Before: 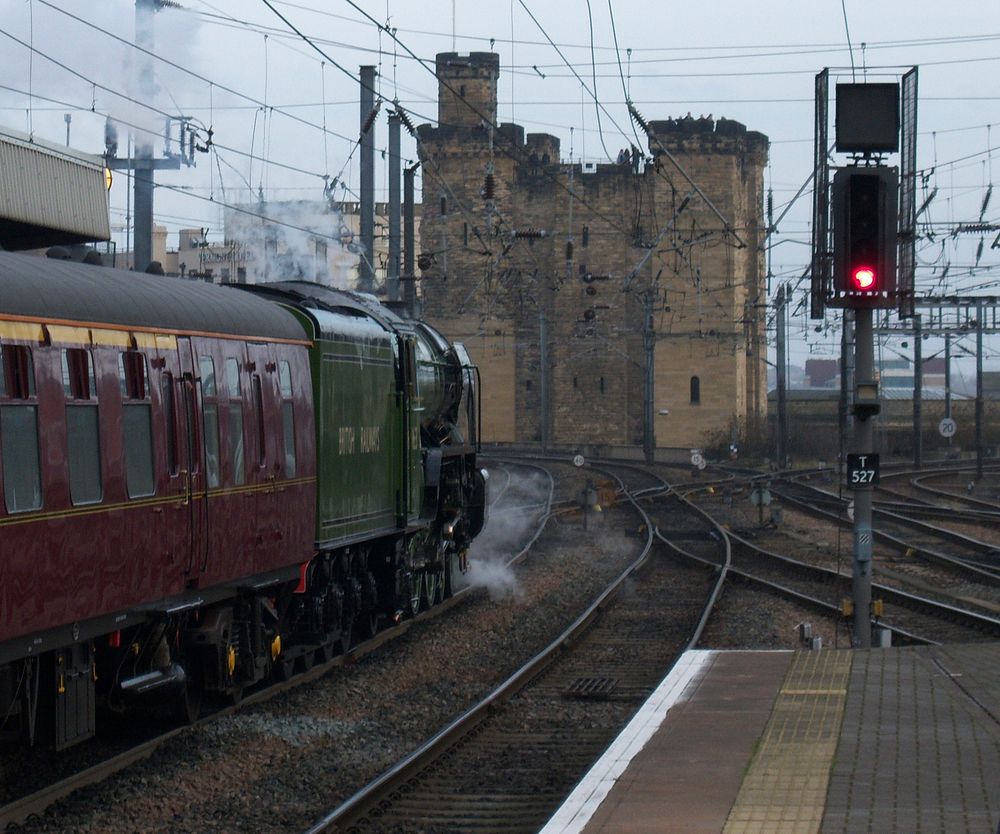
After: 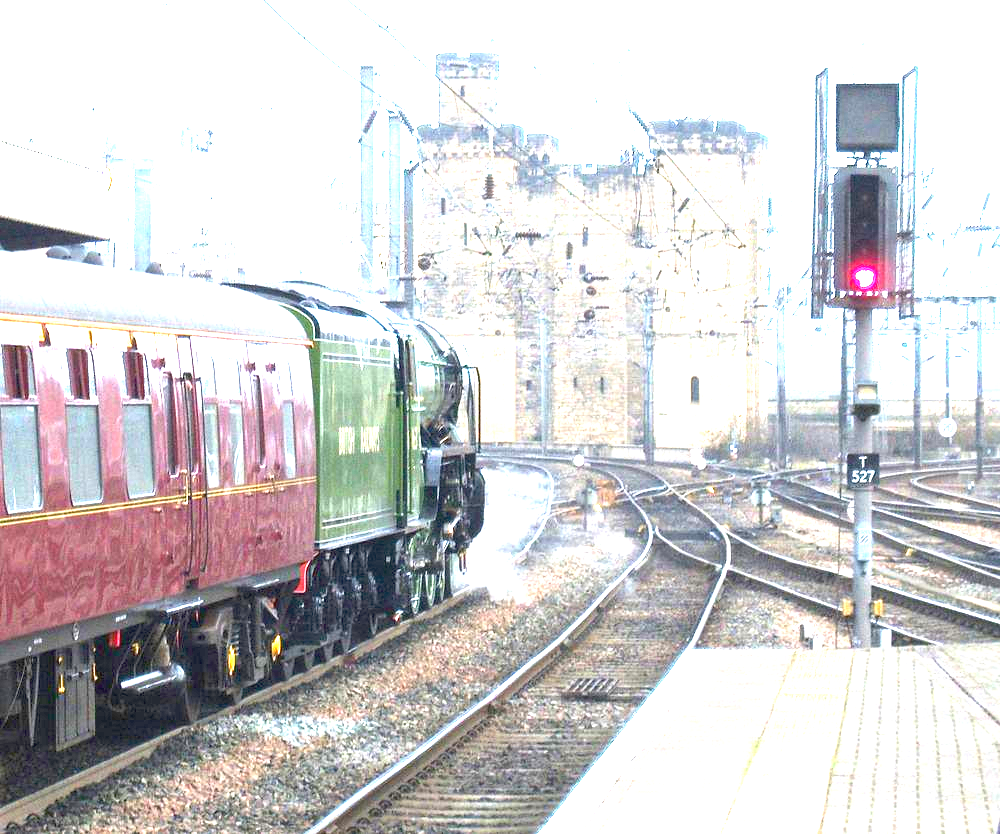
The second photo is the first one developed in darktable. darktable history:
exposure: black level correction 0, exposure 4.008 EV, compensate highlight preservation false
